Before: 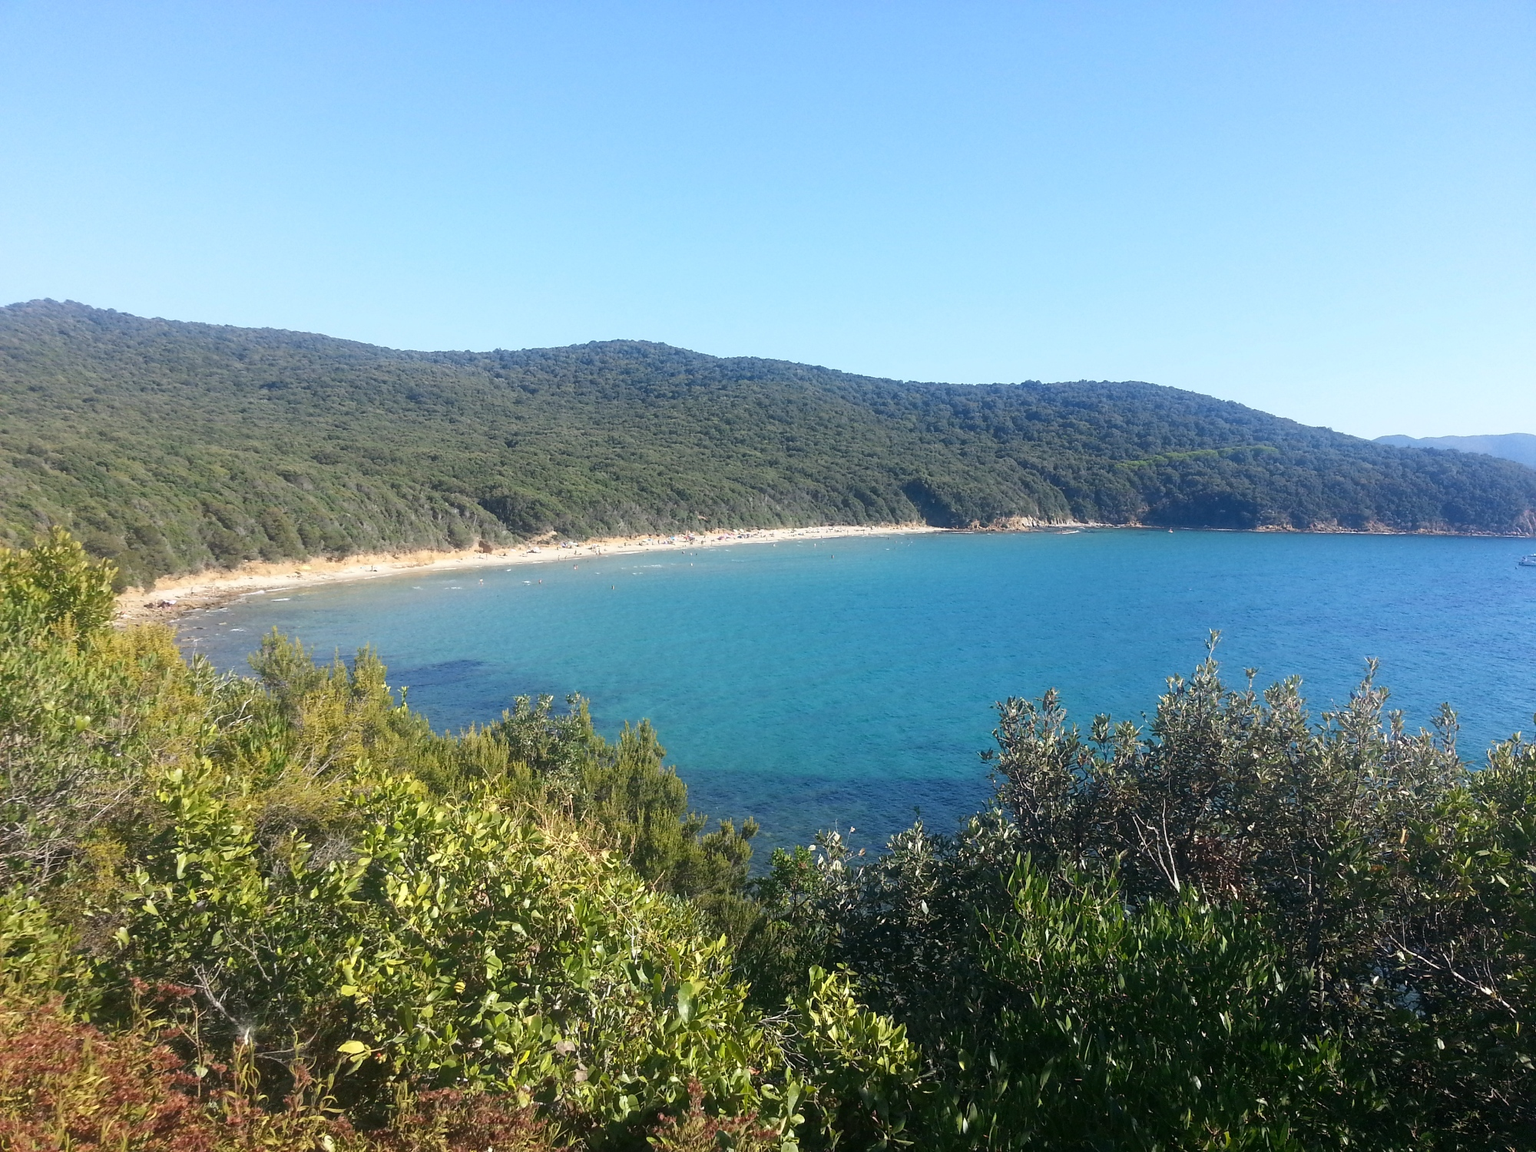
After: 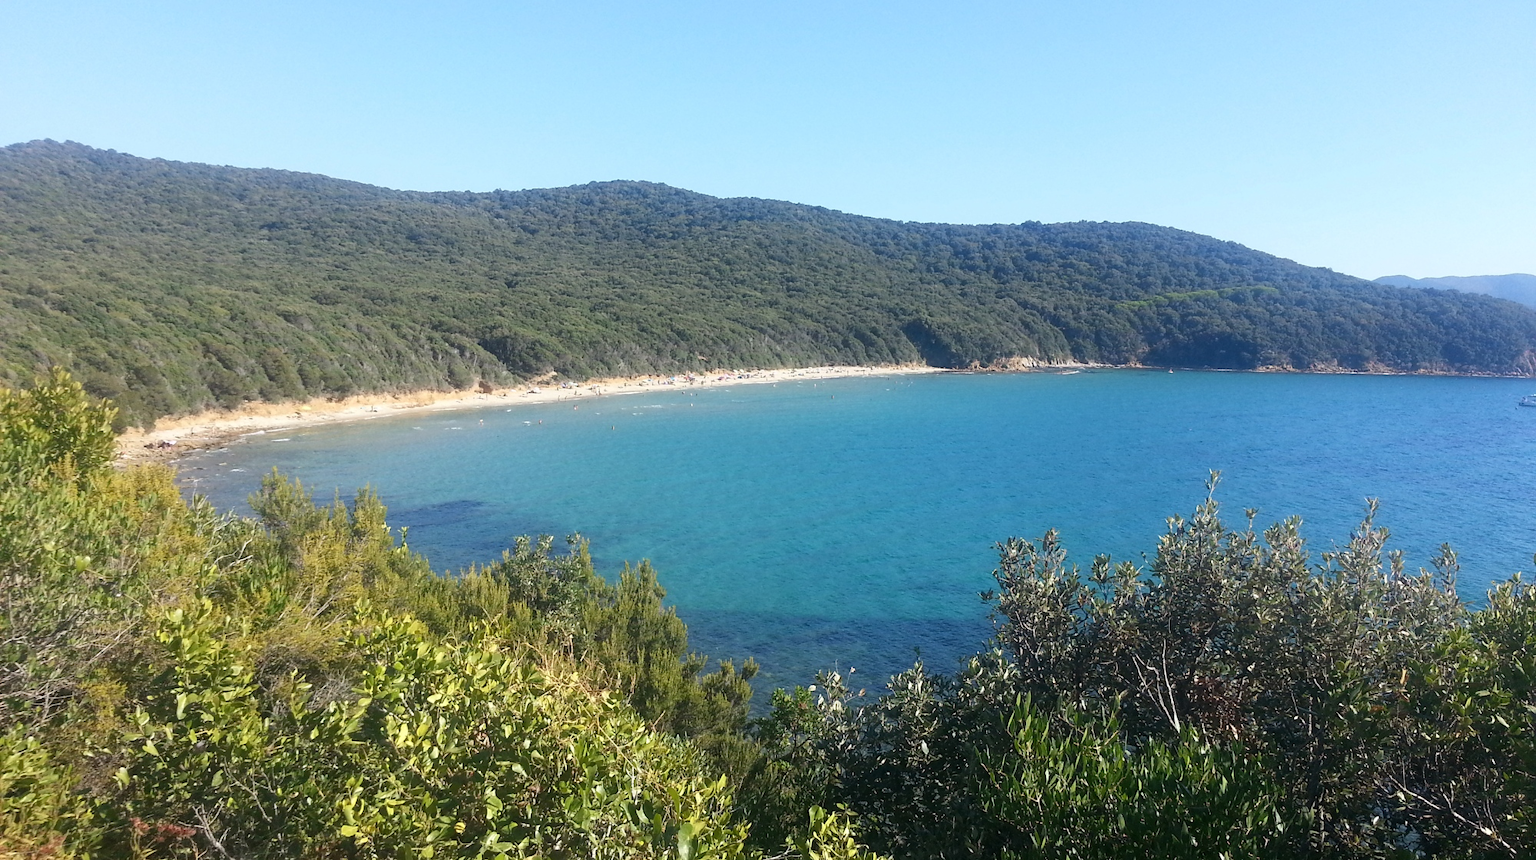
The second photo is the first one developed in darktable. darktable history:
crop: top 13.928%, bottom 11.332%
